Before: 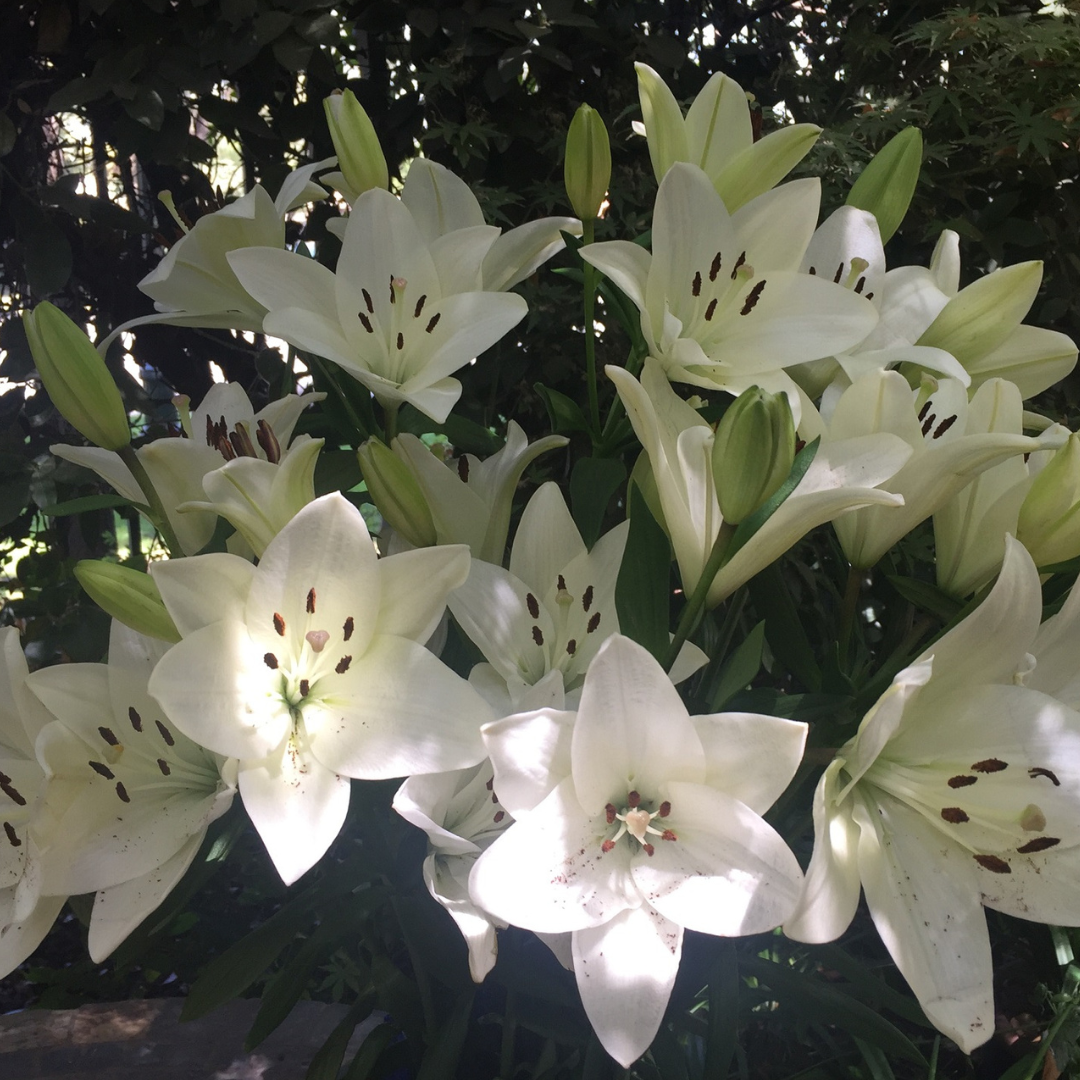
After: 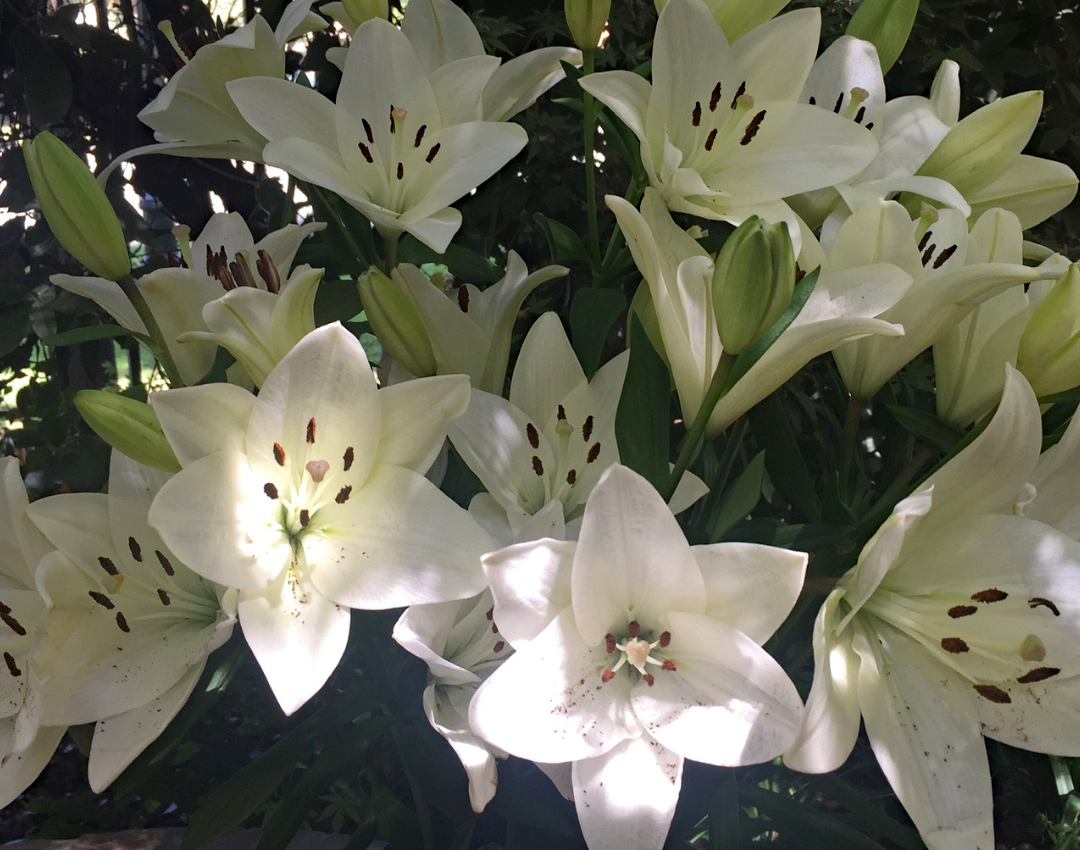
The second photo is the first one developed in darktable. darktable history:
haze removal: compatibility mode true, adaptive false
crop and rotate: top 15.774%, bottom 5.506%
